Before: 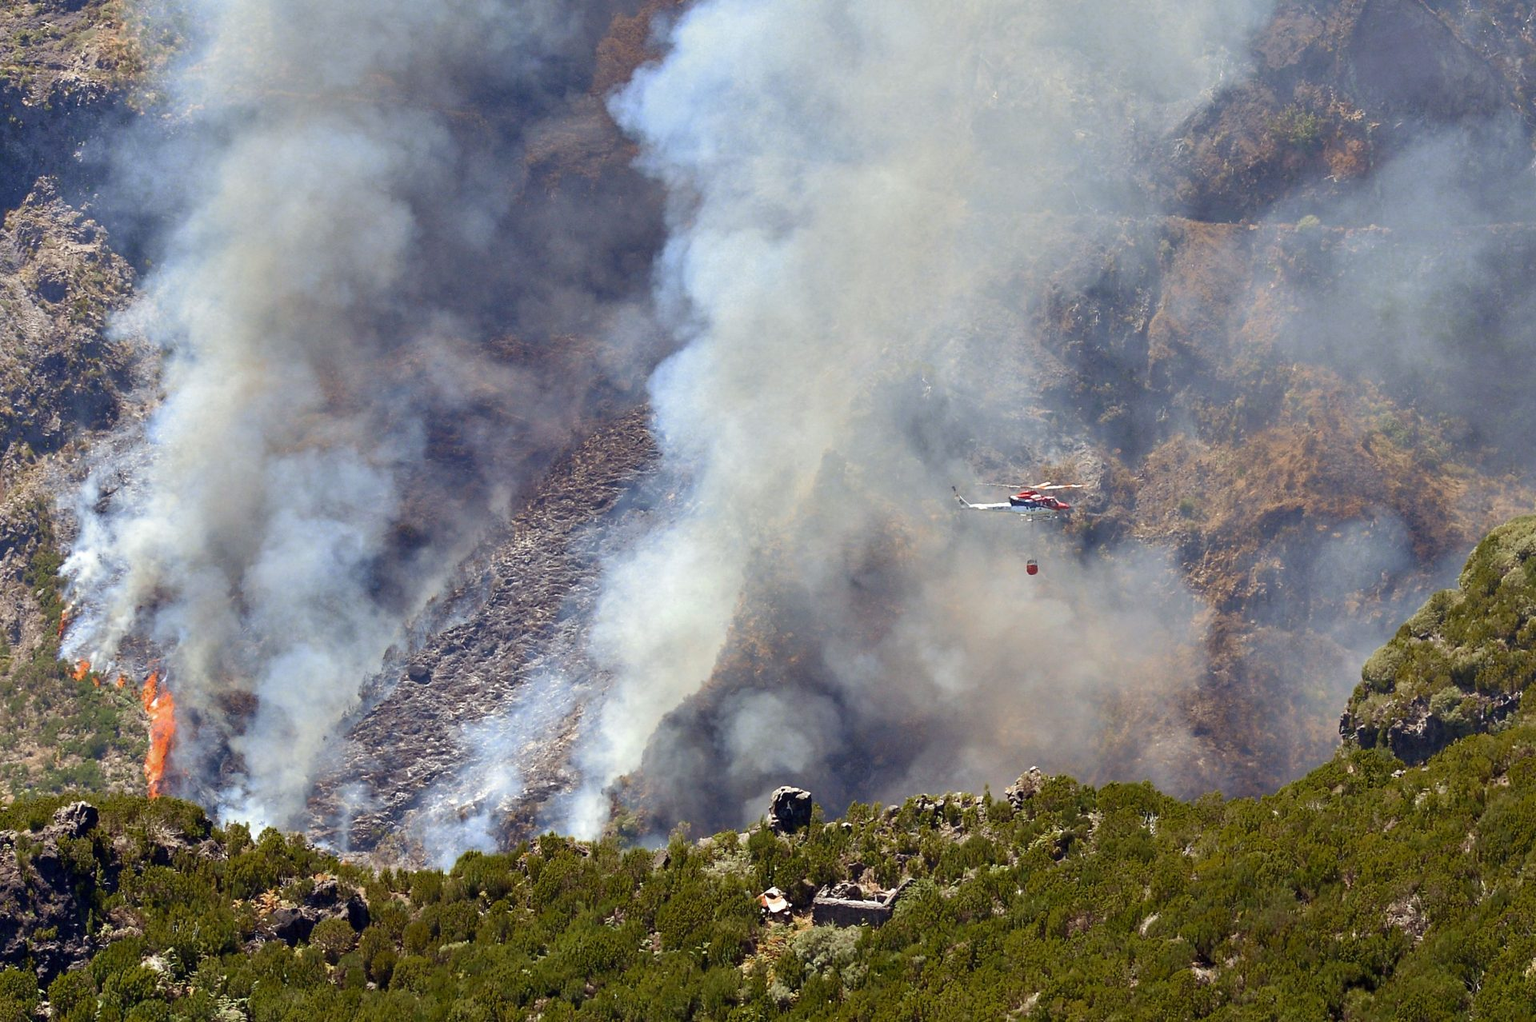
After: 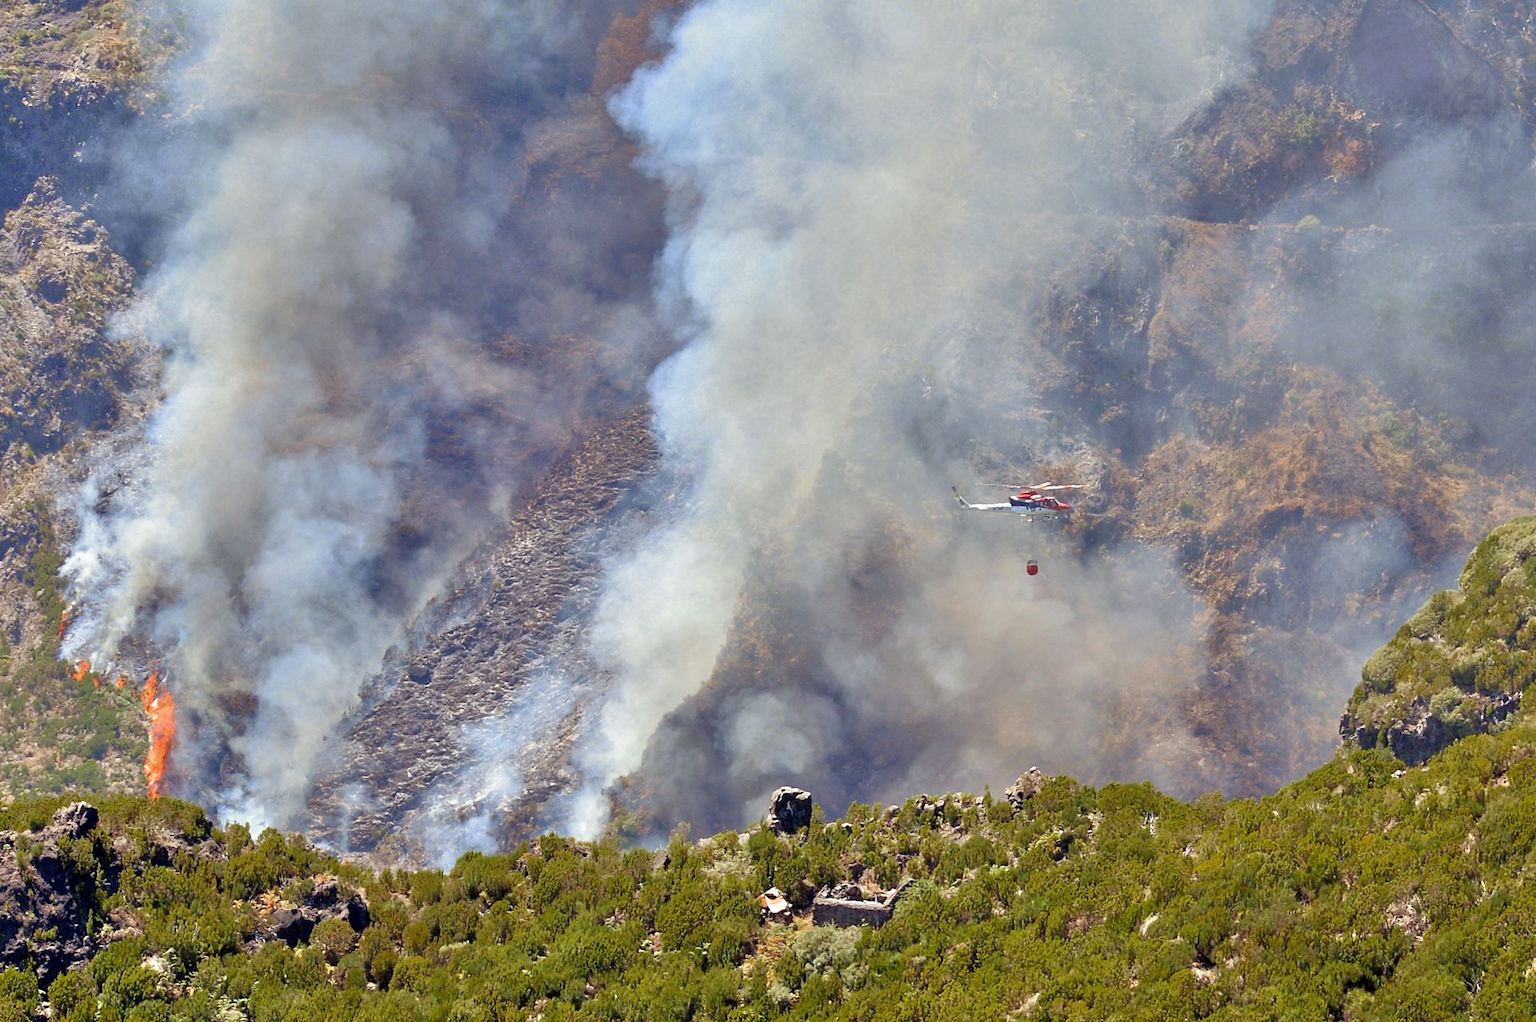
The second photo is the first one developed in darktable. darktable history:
tone equalizer: -7 EV 0.162 EV, -6 EV 0.625 EV, -5 EV 1.13 EV, -4 EV 1.3 EV, -3 EV 1.18 EV, -2 EV 0.6 EV, -1 EV 0.164 EV
exposure: black level correction 0.001, exposure -0.122 EV, compensate highlight preservation false
